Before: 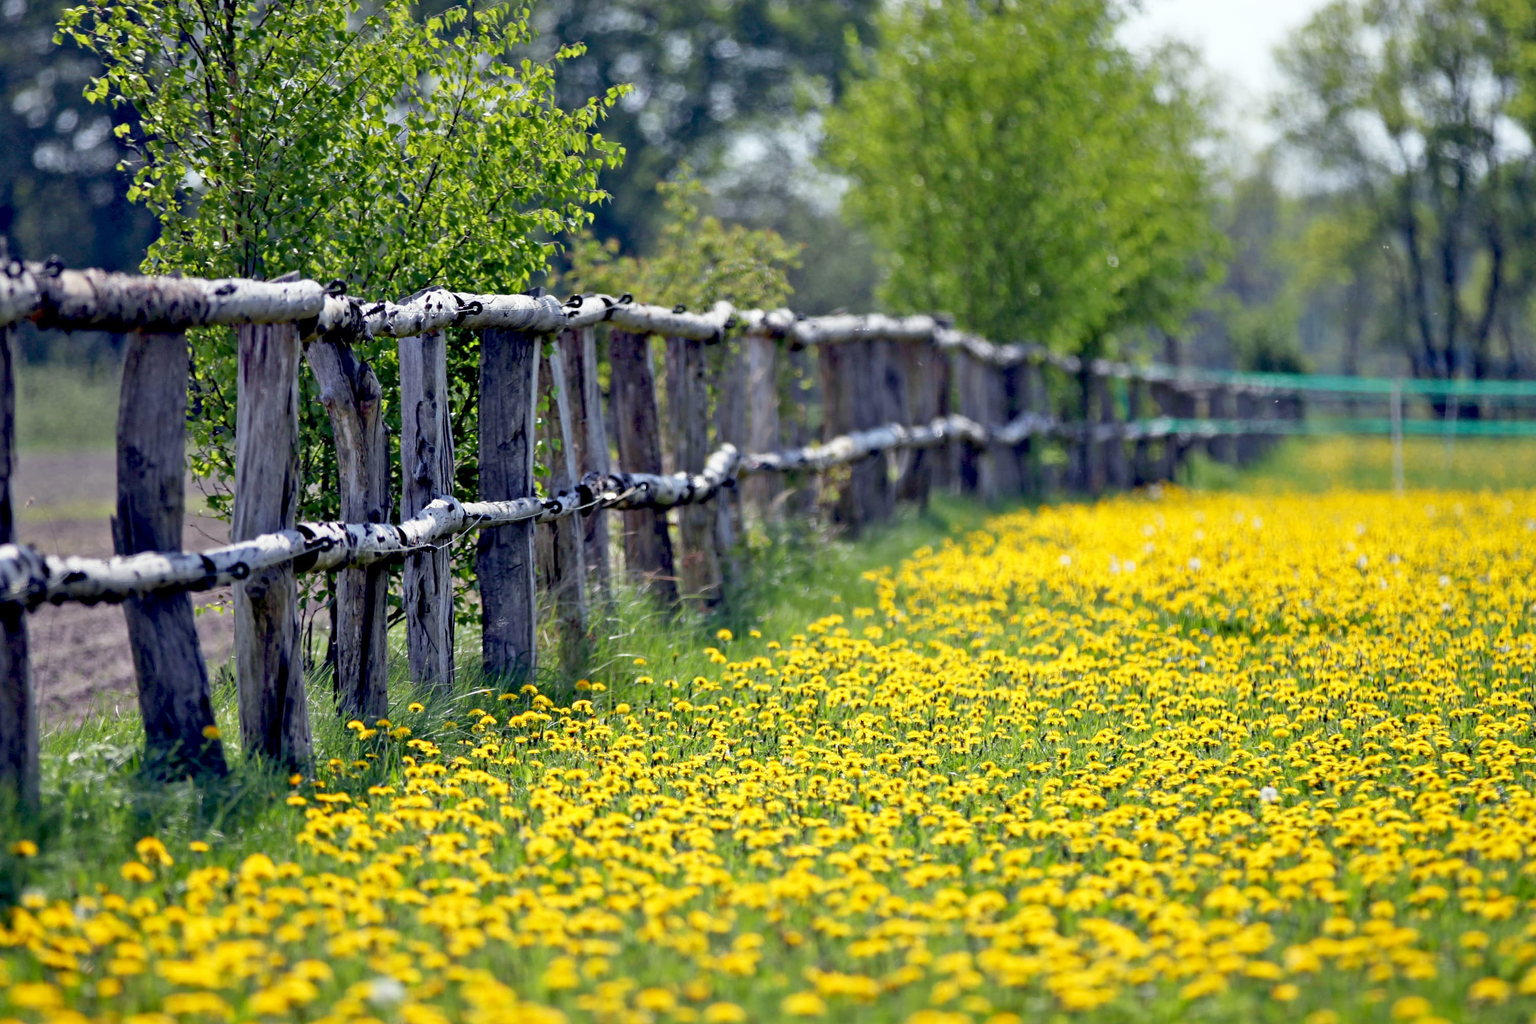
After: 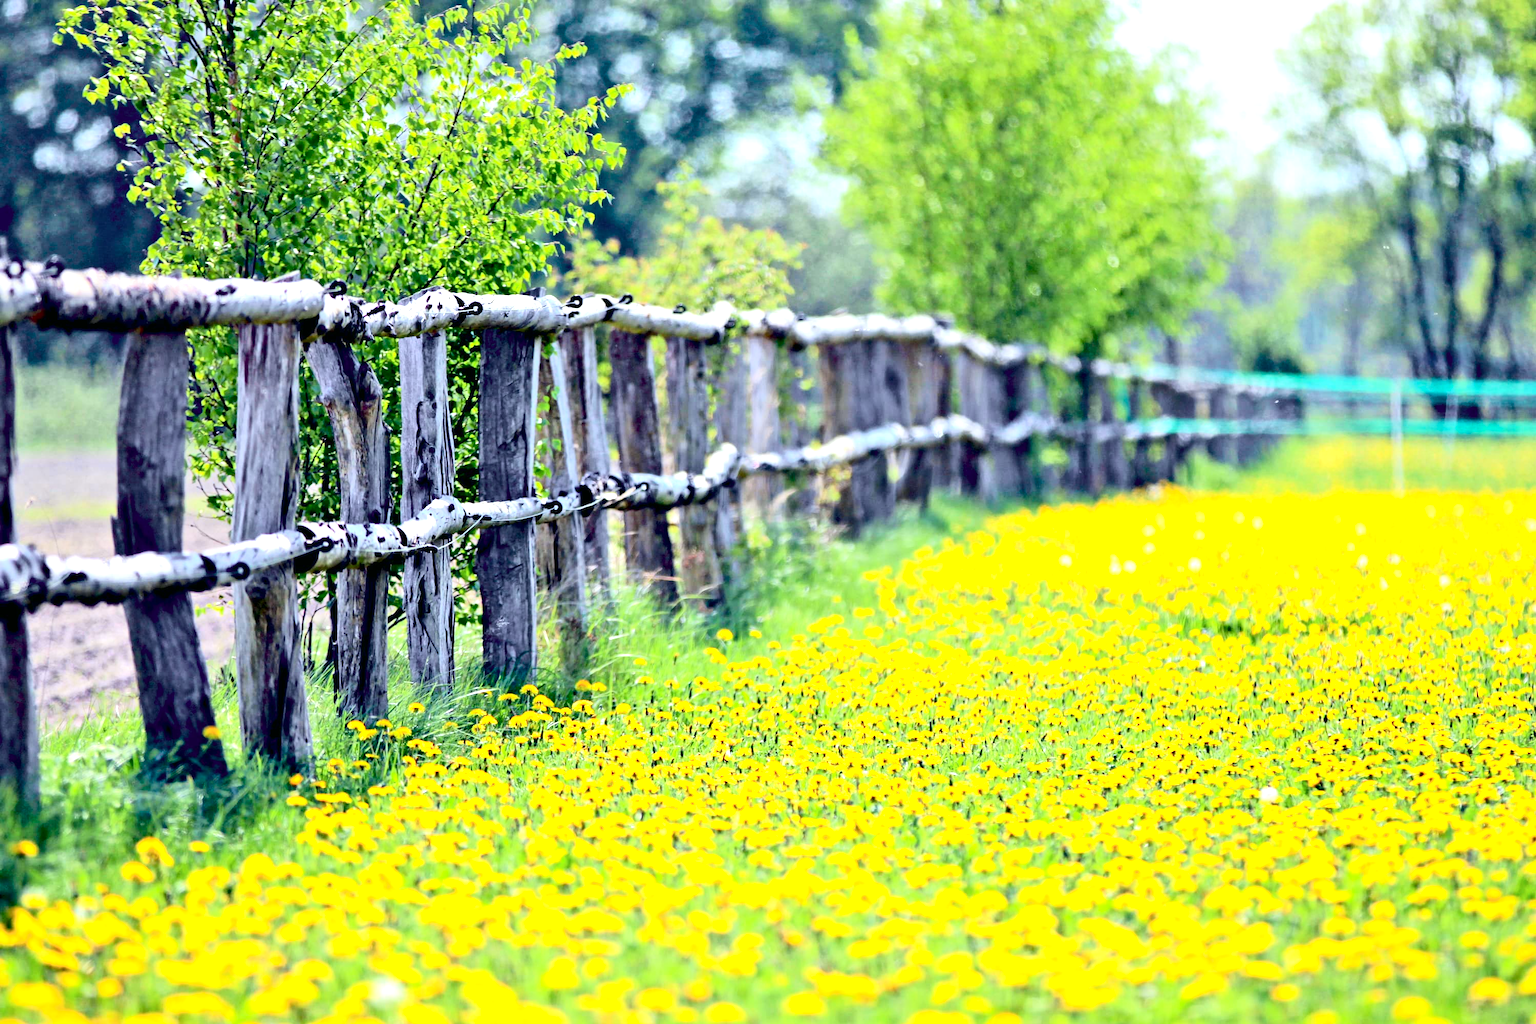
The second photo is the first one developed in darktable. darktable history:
exposure: black level correction 0, exposure 1.2 EV, compensate exposure bias true, compensate highlight preservation false
tone curve: curves: ch0 [(0, 0) (0.114, 0.083) (0.303, 0.285) (0.447, 0.51) (0.602, 0.697) (0.772, 0.866) (0.999, 0.978)]; ch1 [(0, 0) (0.389, 0.352) (0.458, 0.433) (0.486, 0.474) (0.509, 0.505) (0.535, 0.528) (0.57, 0.579) (0.696, 0.706) (1, 1)]; ch2 [(0, 0) (0.369, 0.388) (0.449, 0.431) (0.501, 0.5) (0.528, 0.527) (0.589, 0.608) (0.697, 0.721) (1, 1)], color space Lab, independent channels, preserve colors none
